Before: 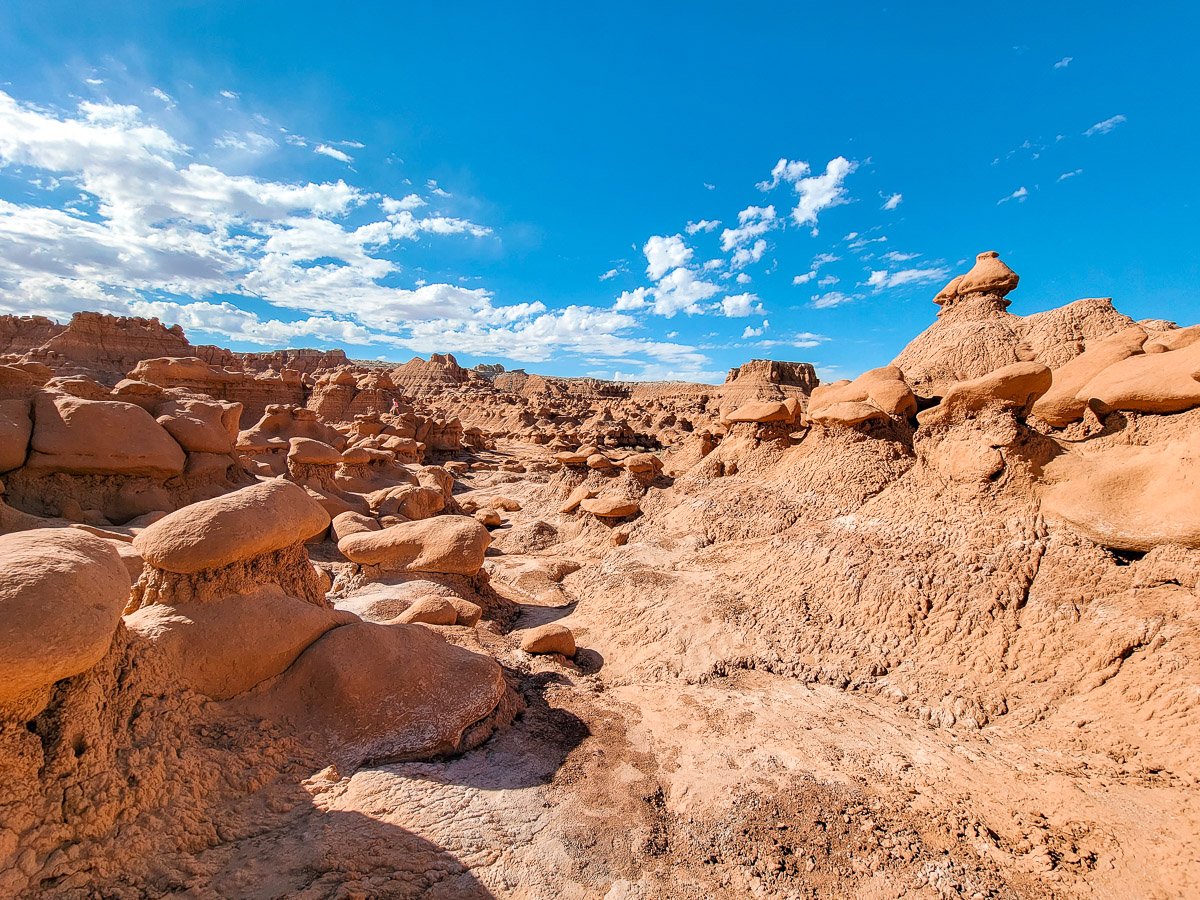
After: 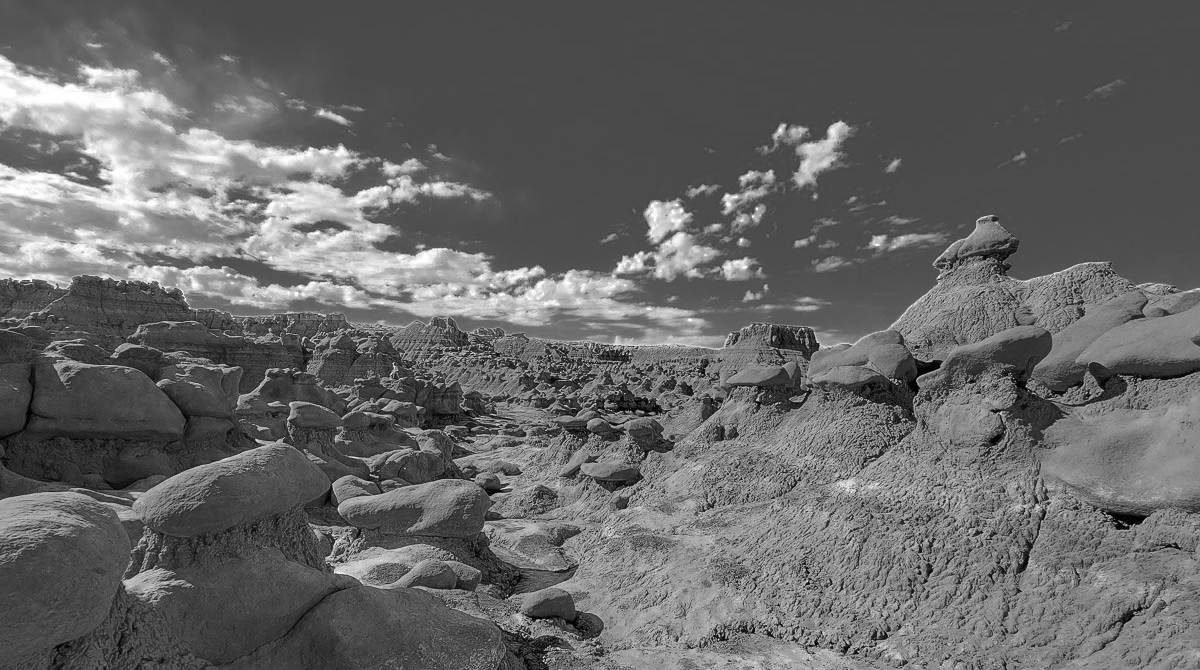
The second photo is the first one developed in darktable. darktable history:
crop: top 4.04%, bottom 21.475%
color zones: curves: ch0 [(0.002, 0.589) (0.107, 0.484) (0.146, 0.249) (0.217, 0.352) (0.309, 0.525) (0.39, 0.404) (0.455, 0.169) (0.597, 0.055) (0.724, 0.212) (0.775, 0.691) (0.869, 0.571) (1, 0.587)]; ch1 [(0, 0) (0.143, 0) (0.286, 0) (0.429, 0) (0.571, 0) (0.714, 0) (0.857, 0)]
contrast equalizer: y [[0.5 ×6], [0.5 ×6], [0.975, 0.964, 0.925, 0.865, 0.793, 0.721], [0 ×6], [0 ×6]], mix 0.184
